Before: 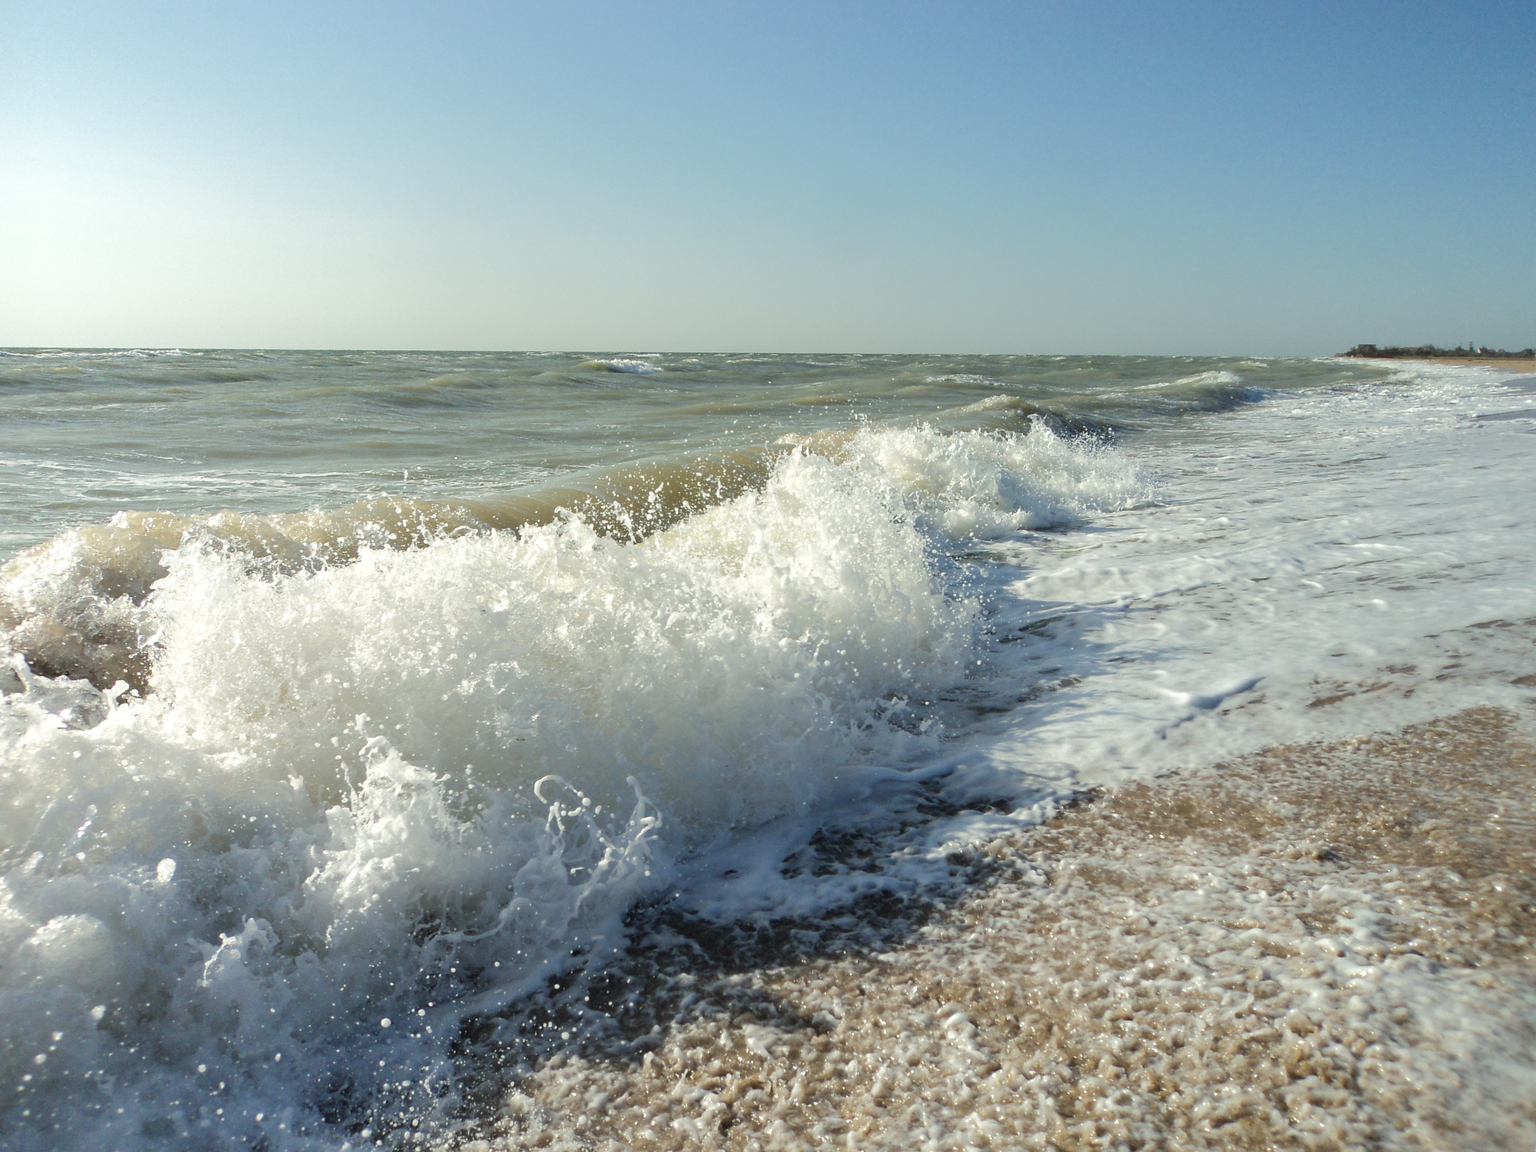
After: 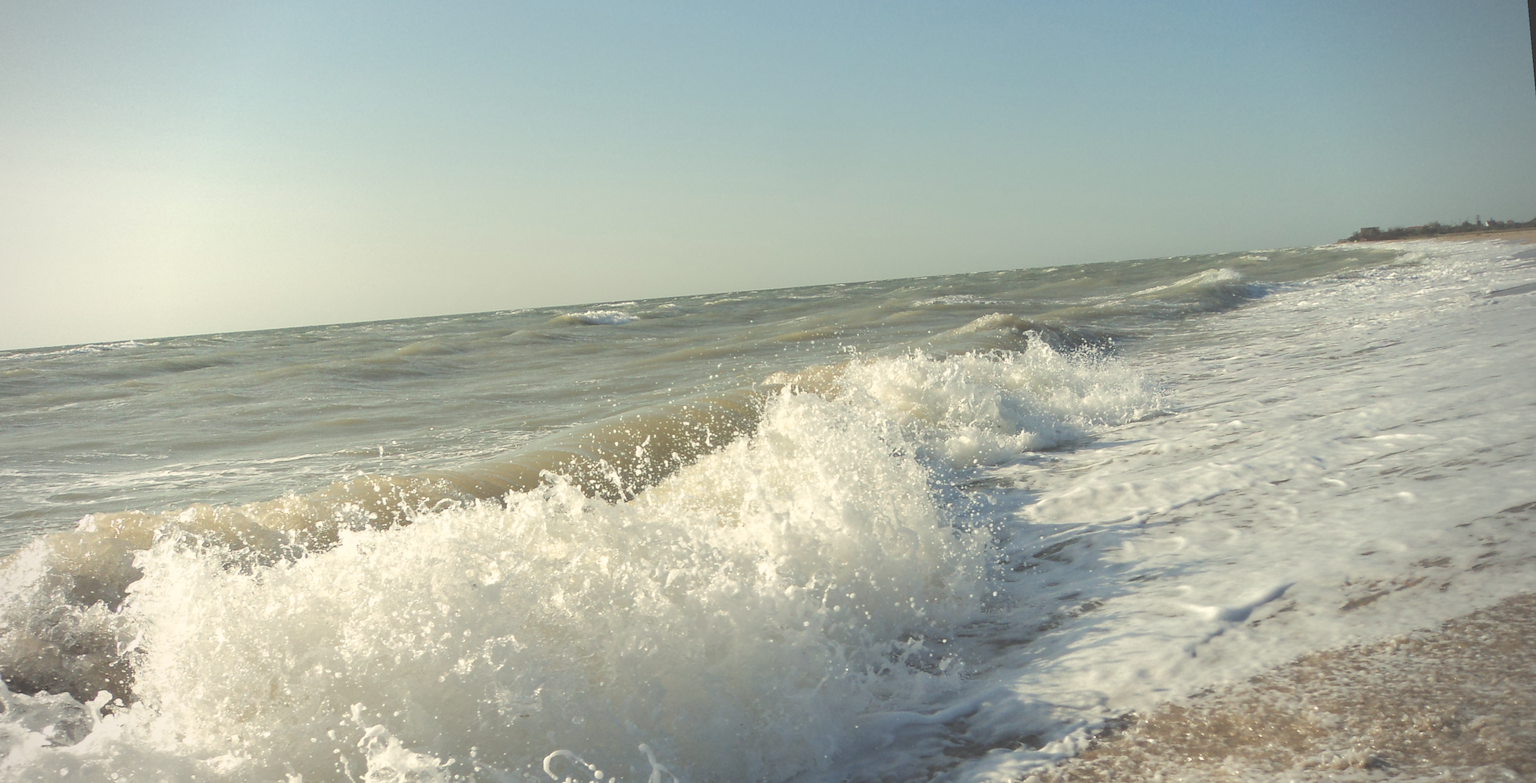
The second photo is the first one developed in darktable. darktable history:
rotate and perspective: rotation -5°, crop left 0.05, crop right 0.952, crop top 0.11, crop bottom 0.89
white balance: red 1.045, blue 0.932
vignetting: on, module defaults
exposure: black level correction -0.062, exposure -0.05 EV, compensate highlight preservation false
crop: bottom 24.967%
